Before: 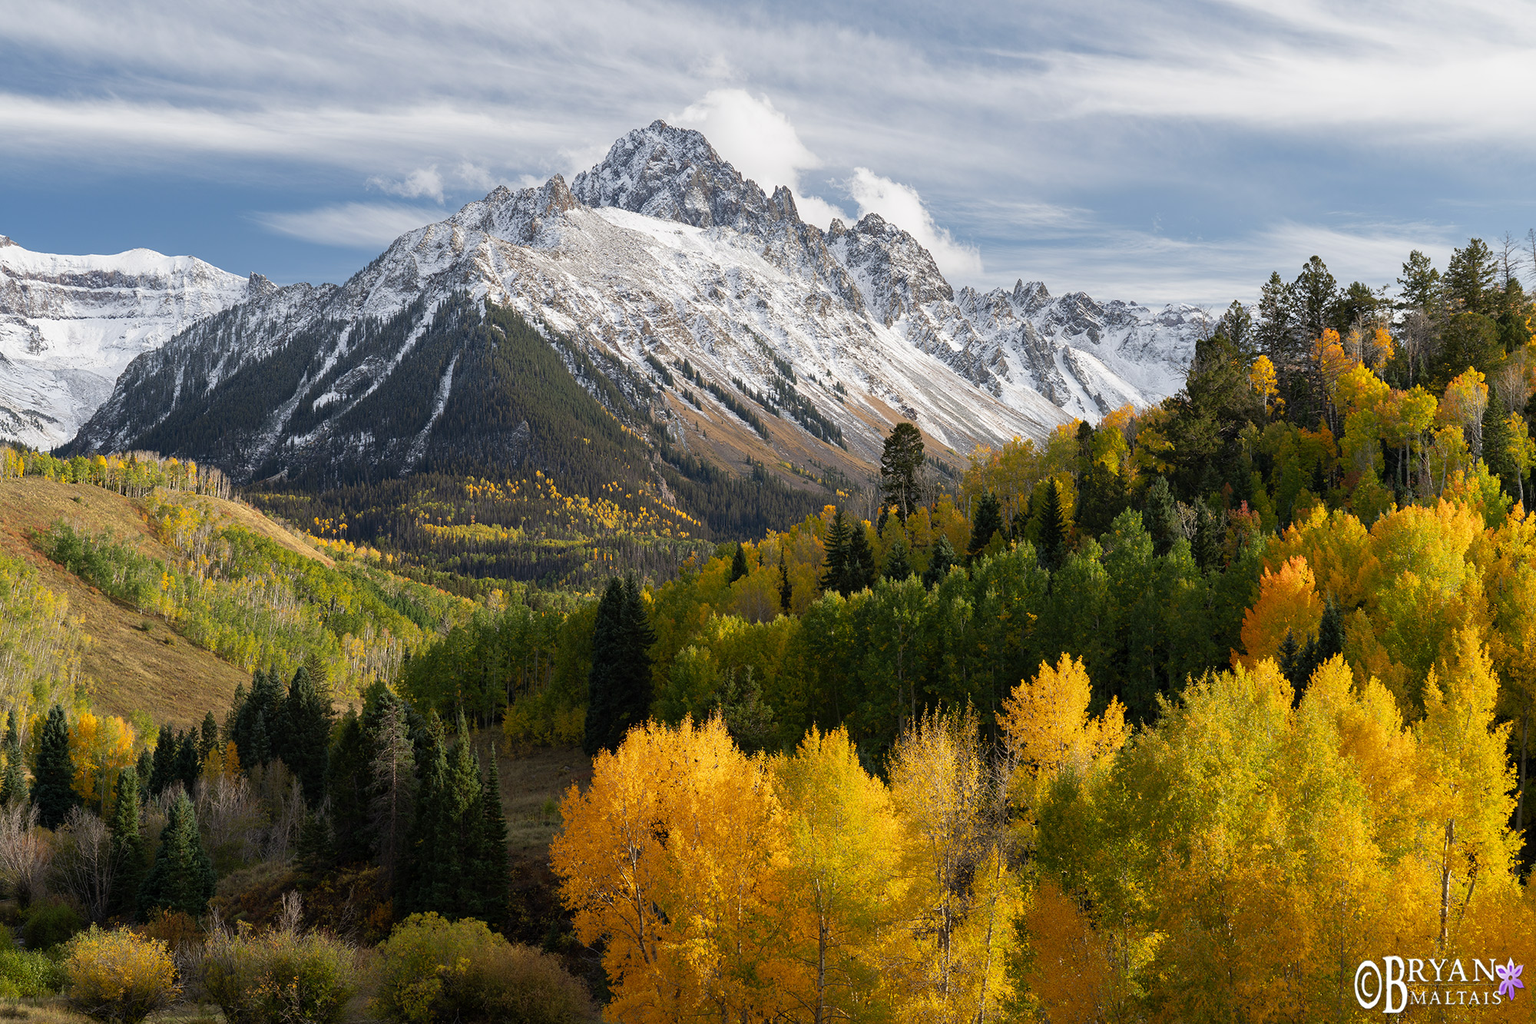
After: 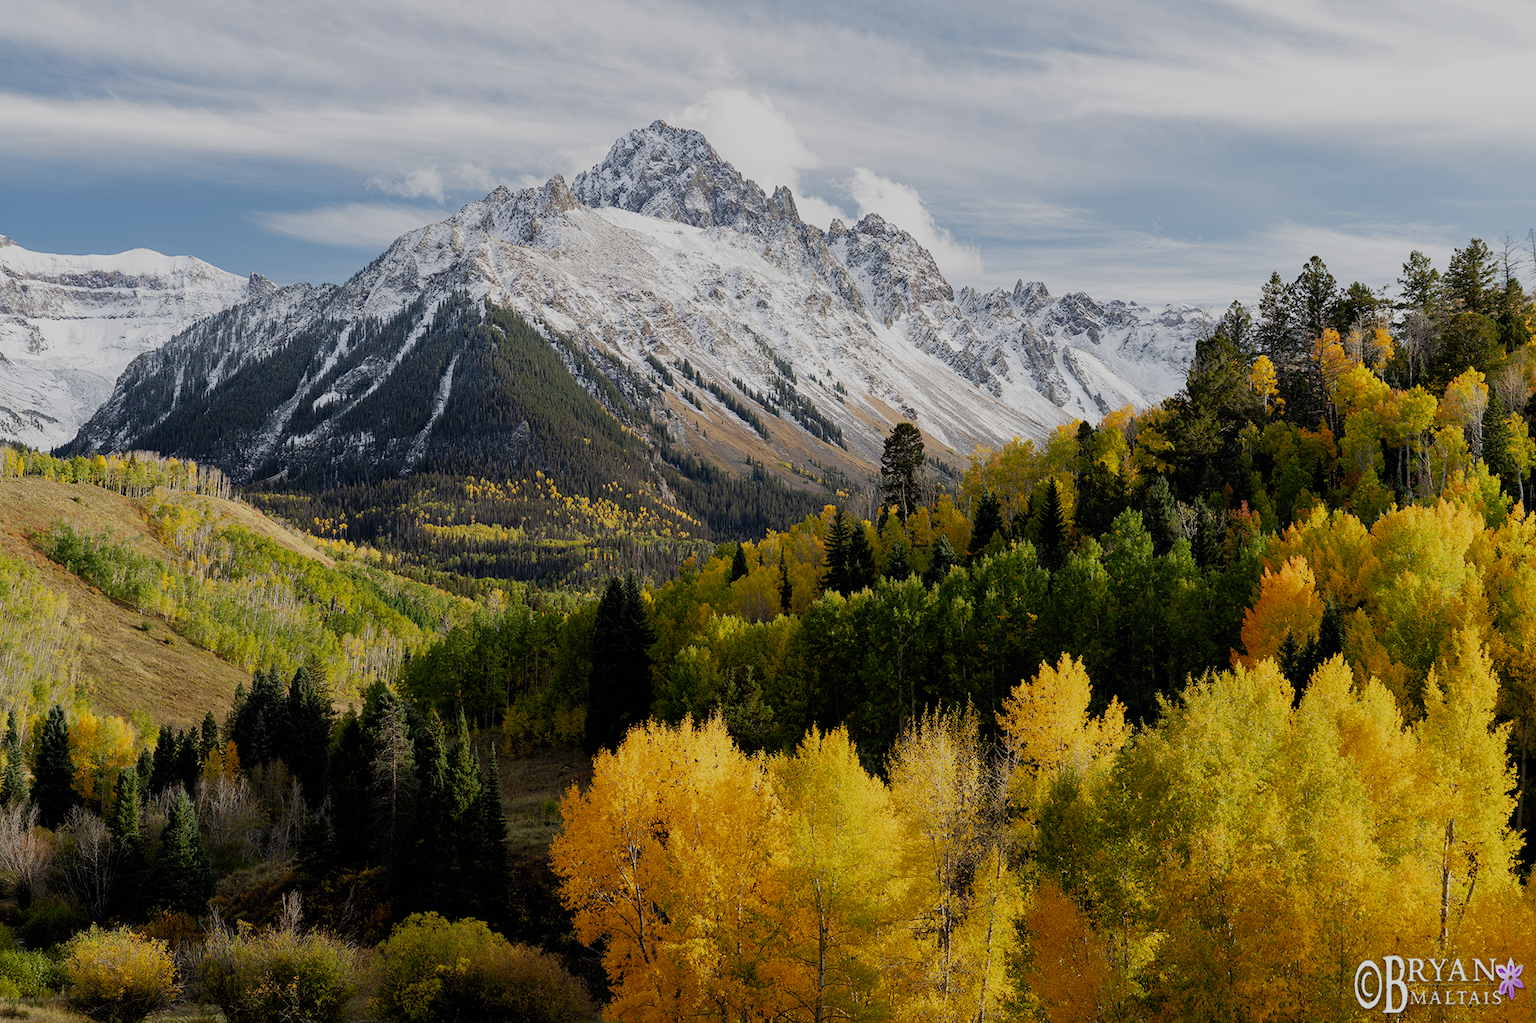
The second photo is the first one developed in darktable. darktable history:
filmic rgb: black relative exposure -7.17 EV, white relative exposure 5.39 EV, hardness 3.03, add noise in highlights 0, preserve chrominance no, color science v3 (2019), use custom middle-gray values true, iterations of high-quality reconstruction 0, contrast in highlights soft
